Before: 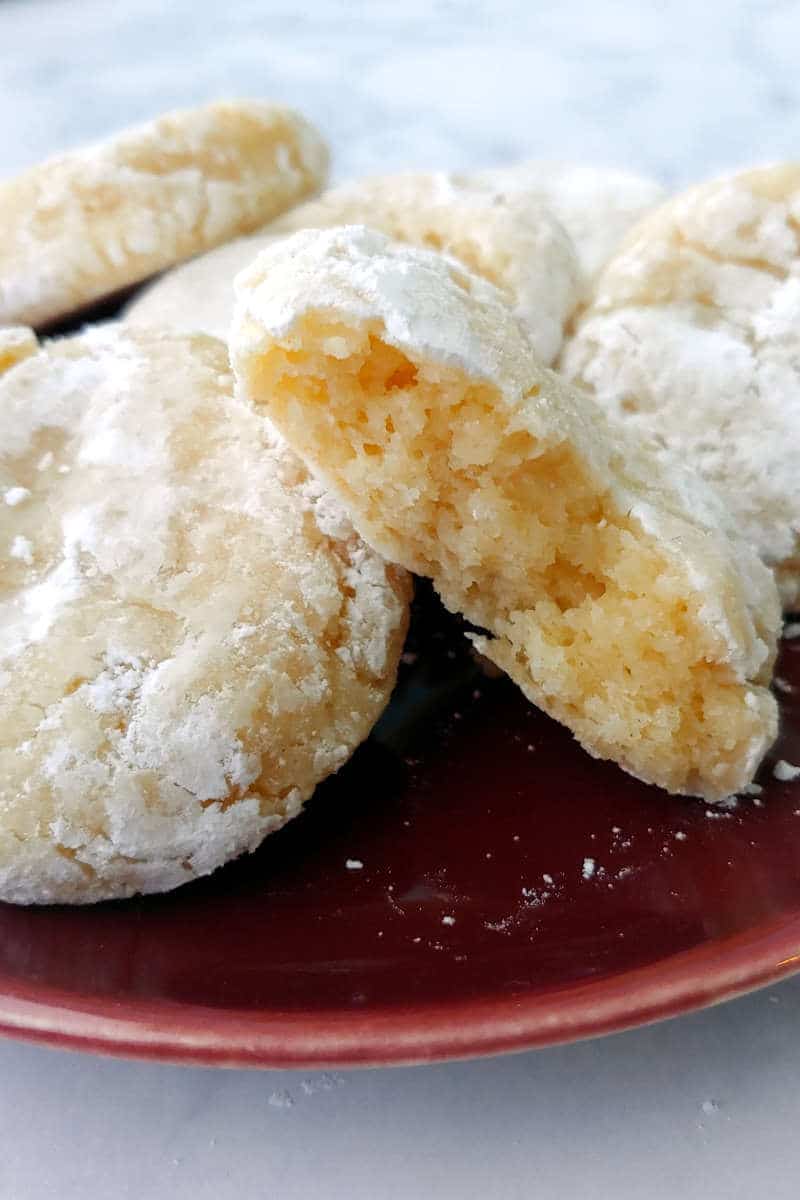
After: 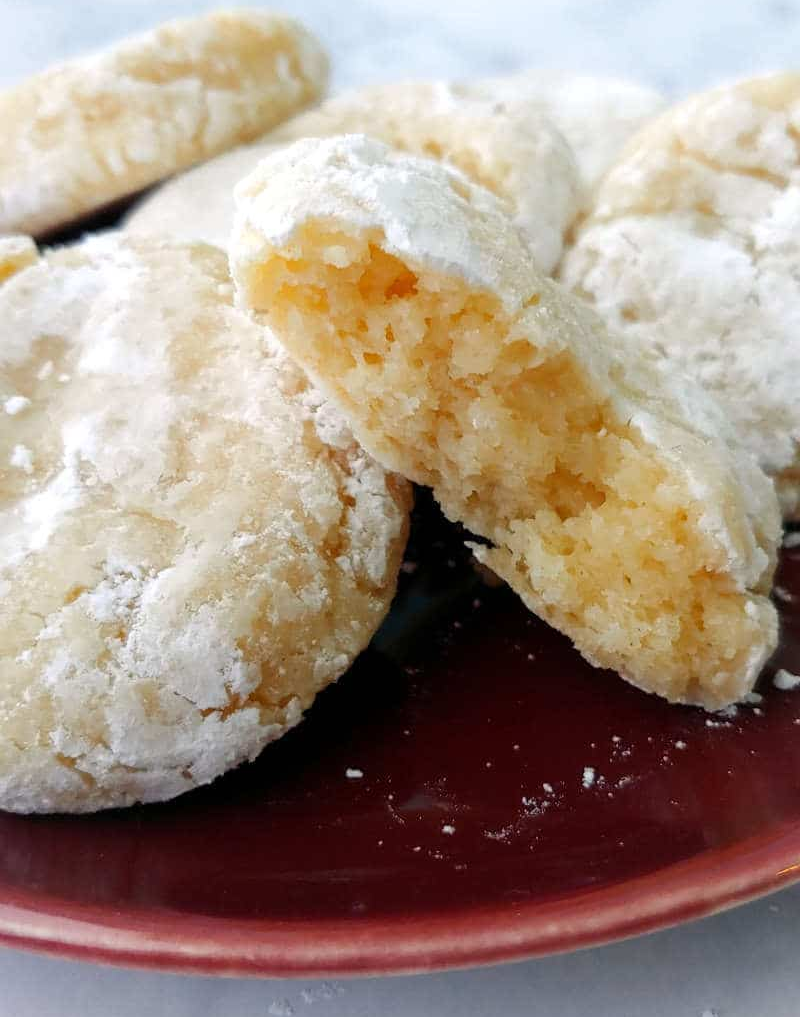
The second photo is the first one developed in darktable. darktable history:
crop: top 7.617%, bottom 7.62%
